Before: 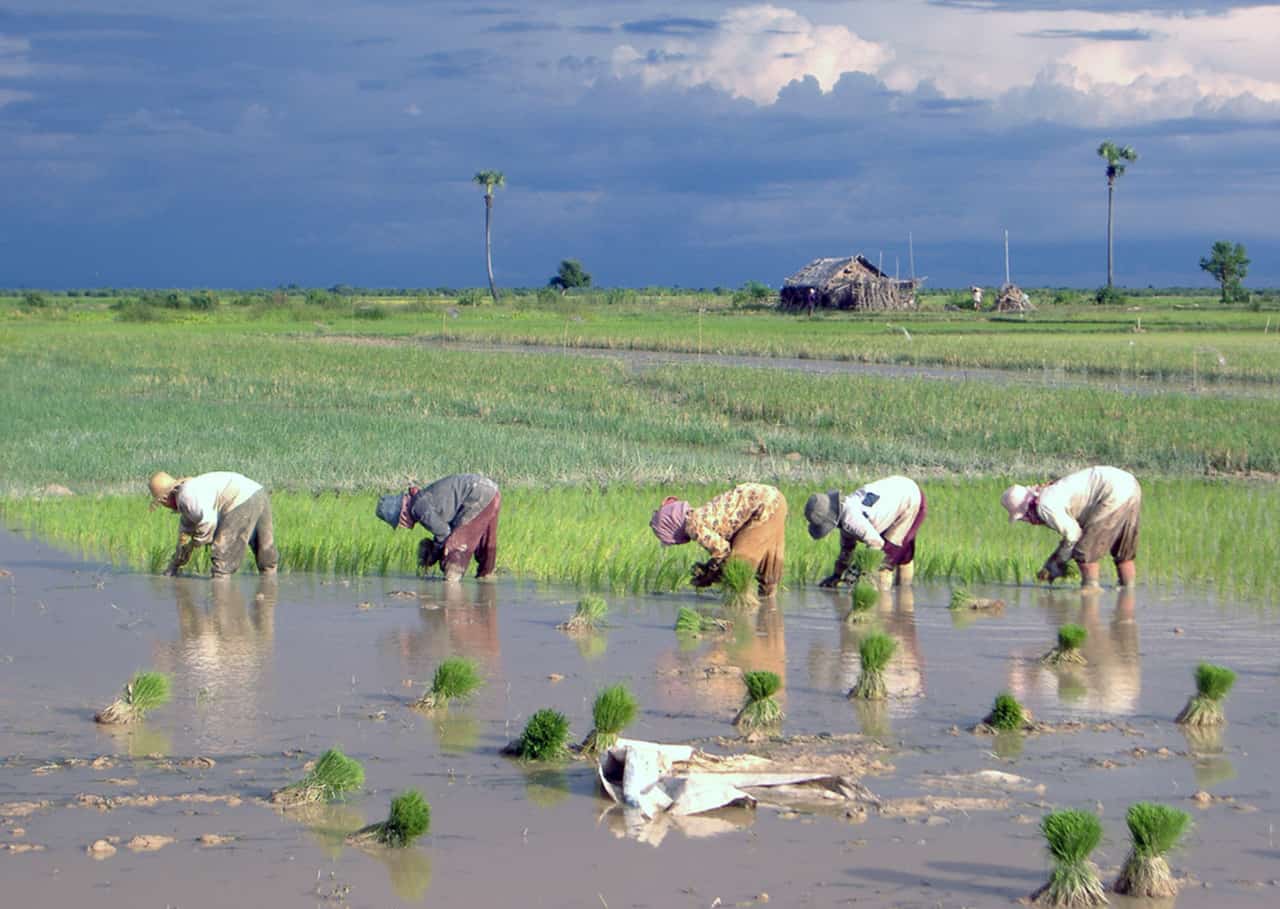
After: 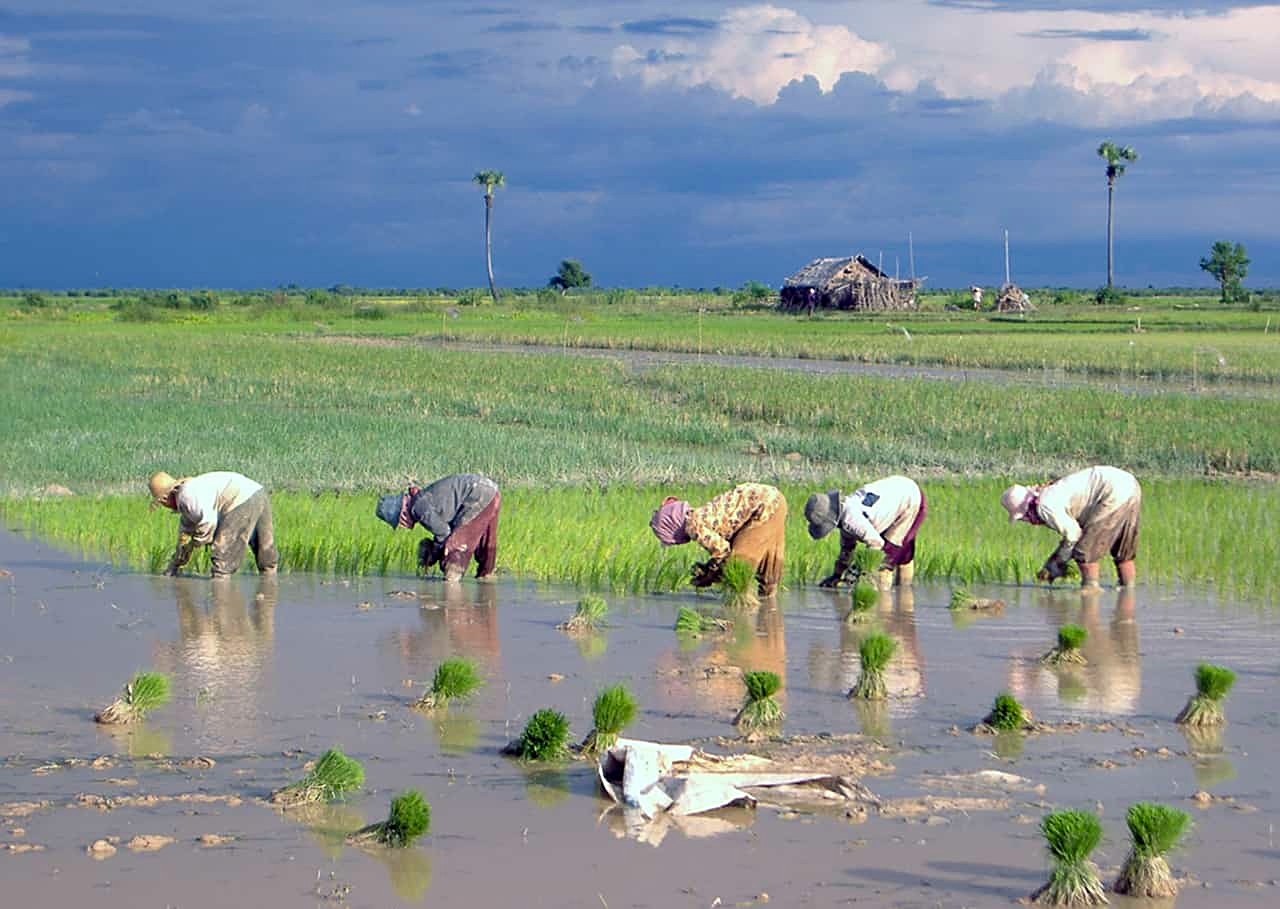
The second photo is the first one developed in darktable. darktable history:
color balance rgb: shadows lift › chroma 0.947%, shadows lift › hue 112.51°, perceptual saturation grading › global saturation 17.479%
sharpen: on, module defaults
